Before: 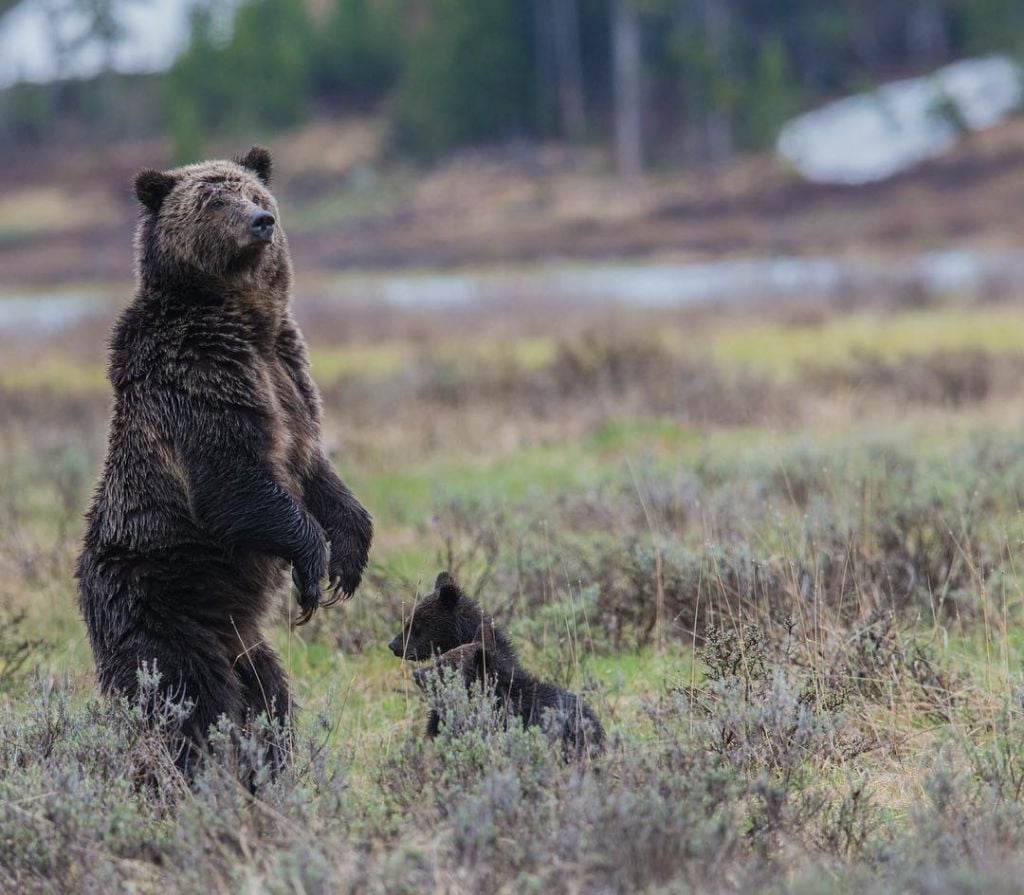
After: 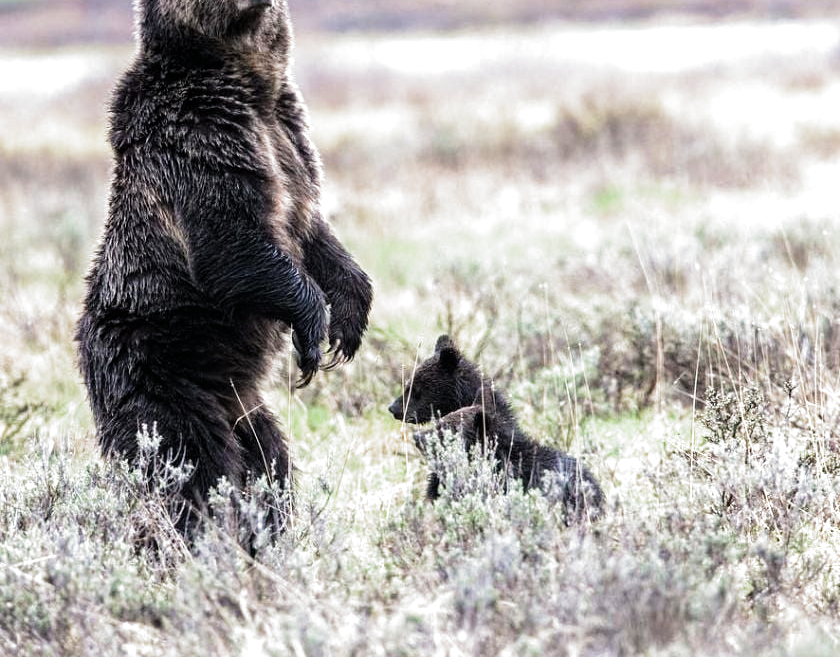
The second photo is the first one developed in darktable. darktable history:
crop: top 26.531%, right 17.959%
filmic rgb: black relative exposure -8.2 EV, white relative exposure 2.2 EV, threshold 3 EV, hardness 7.11, latitude 75%, contrast 1.325, highlights saturation mix -2%, shadows ↔ highlights balance 30%, preserve chrominance RGB euclidean norm, color science v5 (2021), contrast in shadows safe, contrast in highlights safe, enable highlight reconstruction true
exposure: exposure 1.16 EV, compensate exposure bias true, compensate highlight preservation false
